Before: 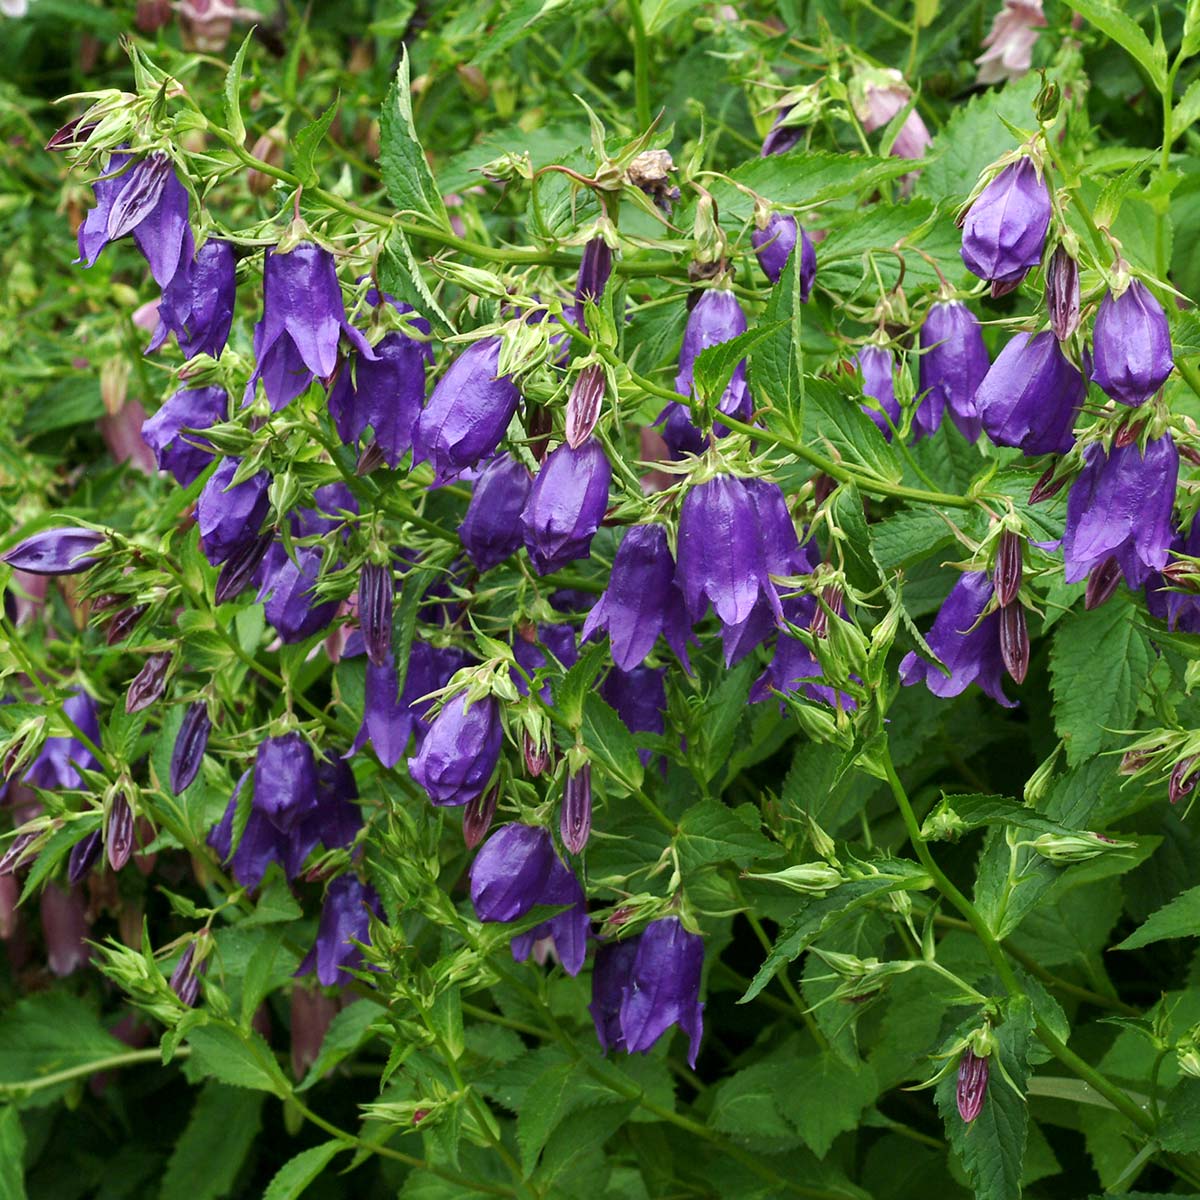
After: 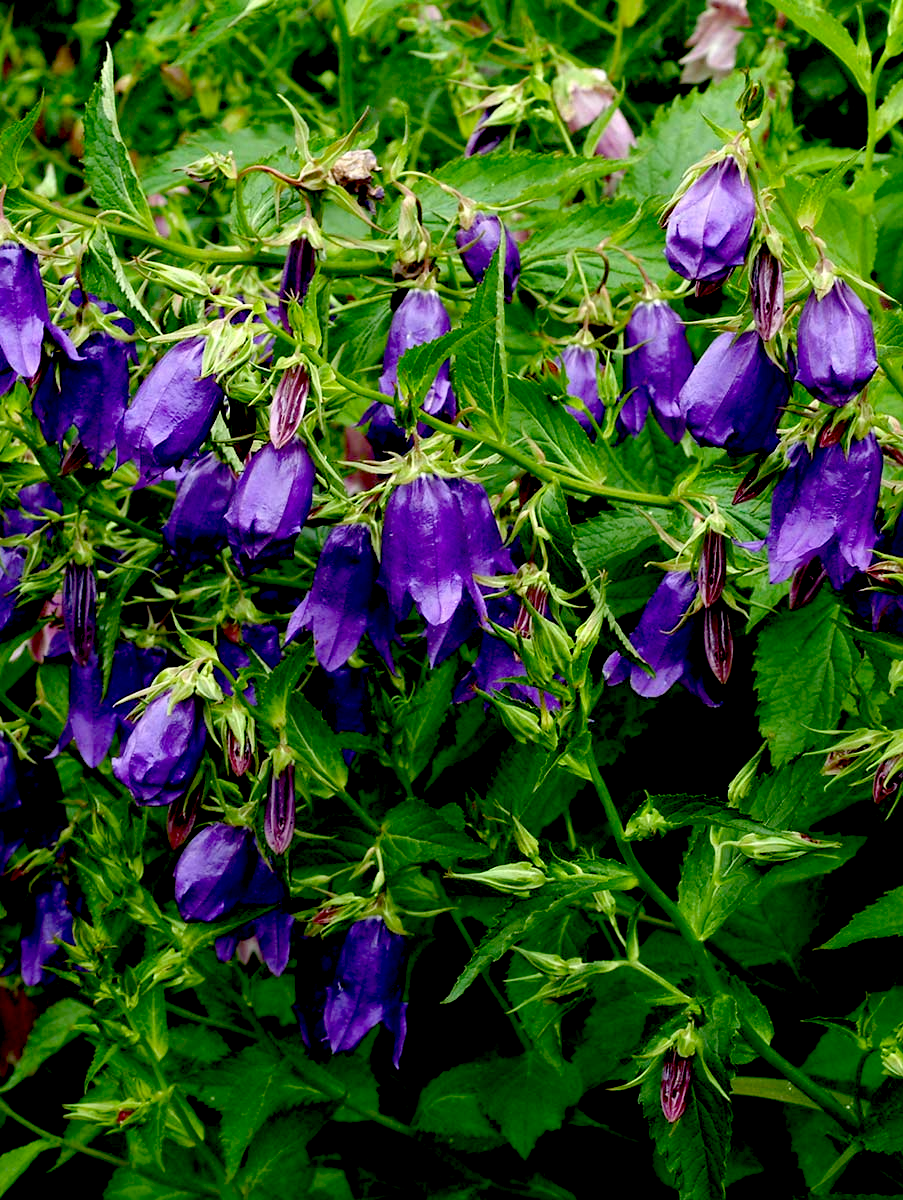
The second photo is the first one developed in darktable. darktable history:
exposure: black level correction 0.057, compensate highlight preservation false
crop and rotate: left 24.688%
